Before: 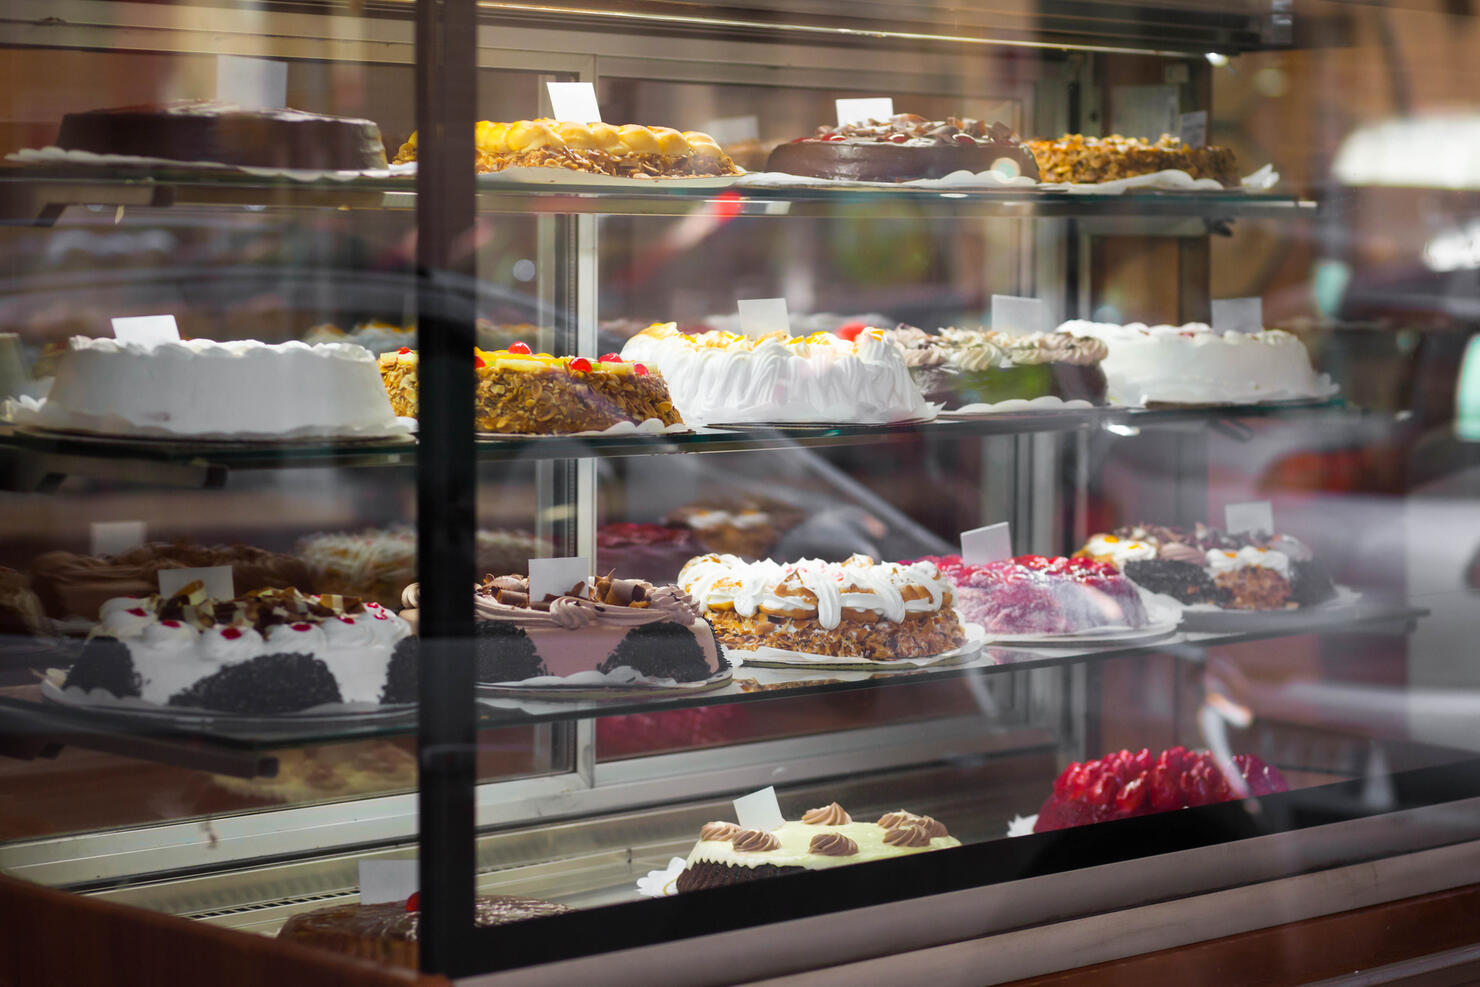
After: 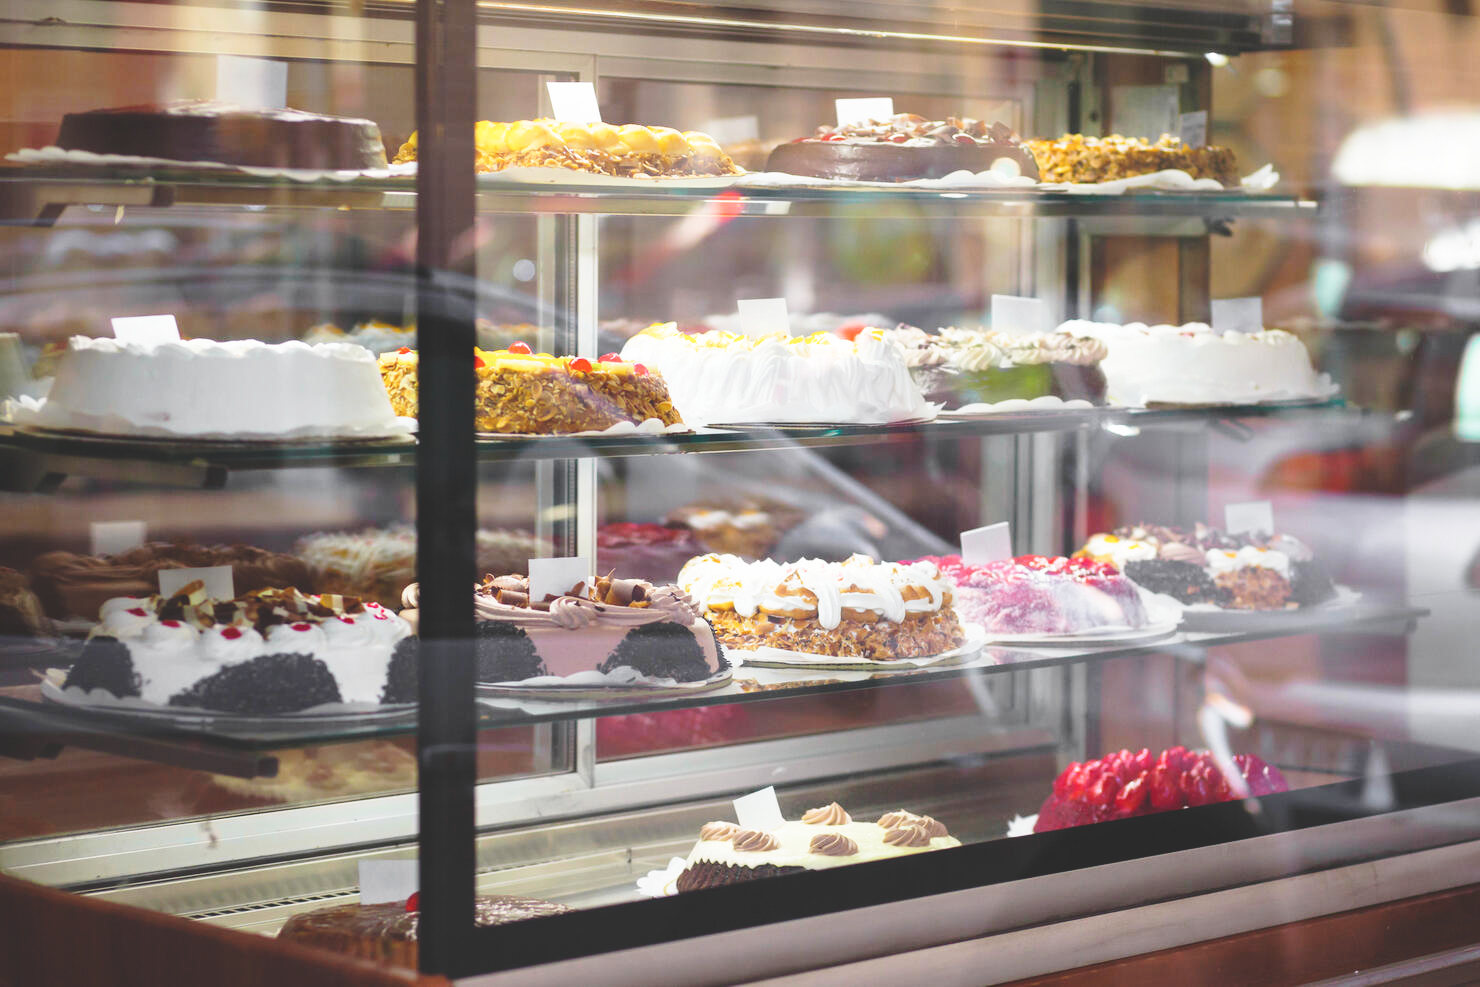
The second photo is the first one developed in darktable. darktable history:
exposure: black level correction -0.025, exposure -0.117 EV, compensate highlight preservation false
base curve: curves: ch0 [(0, 0) (0.032, 0.037) (0.105, 0.228) (0.435, 0.76) (0.856, 0.983) (1, 1)], preserve colors none
